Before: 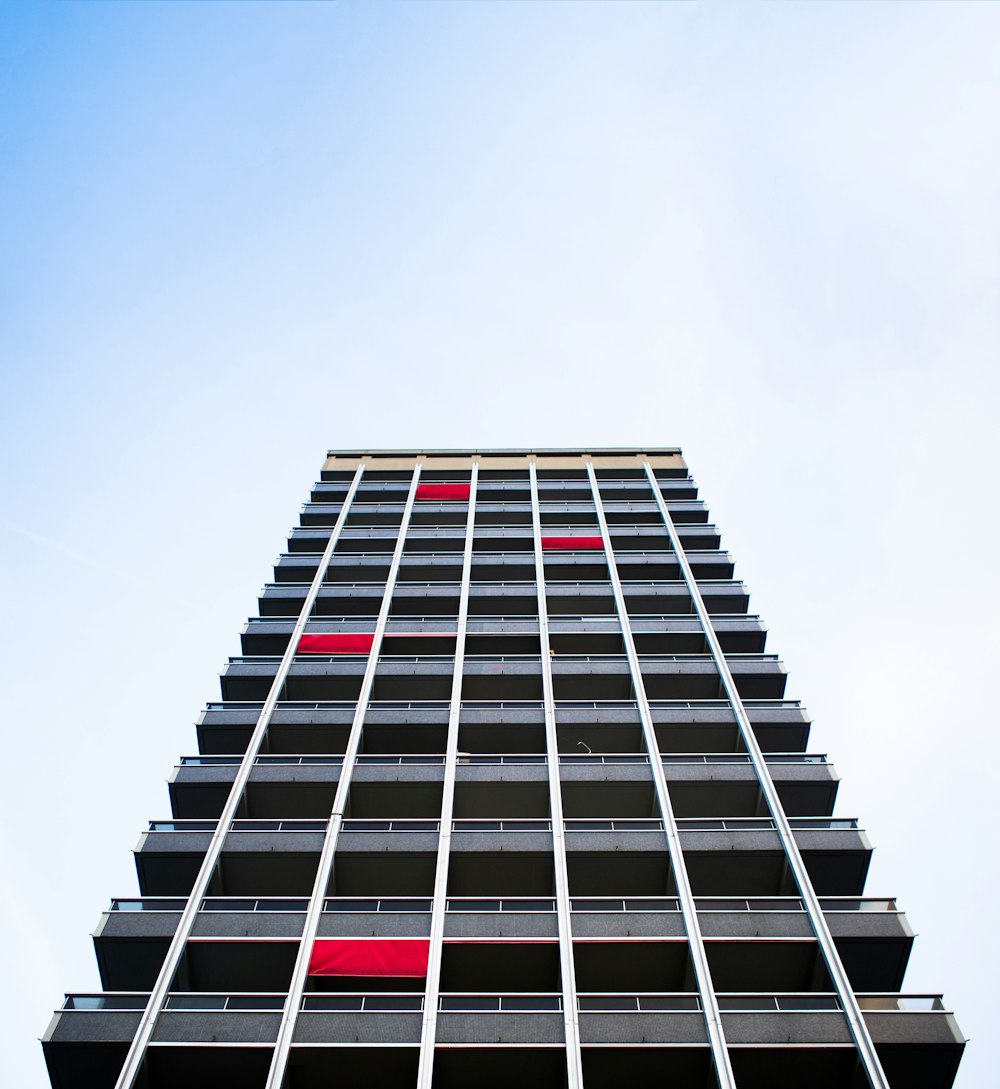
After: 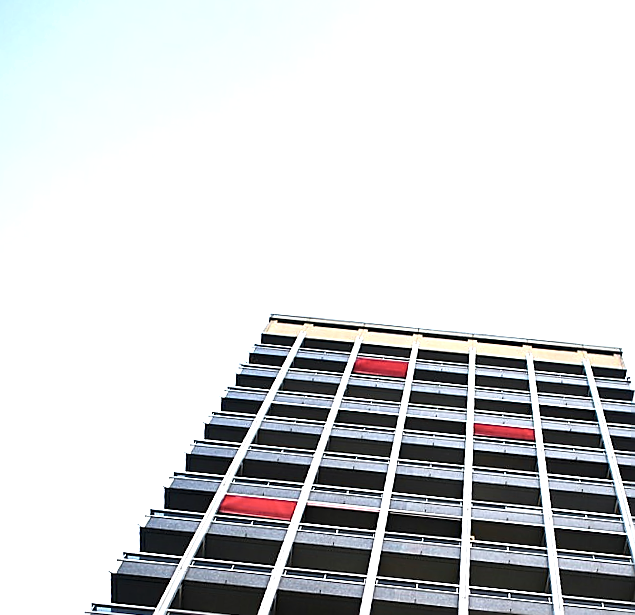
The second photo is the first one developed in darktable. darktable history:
crop and rotate: angle -6.02°, left 2.151%, top 6.706%, right 27.414%, bottom 30.675%
shadows and highlights: shadows 37.03, highlights -27.23, soften with gaussian
base curve: curves: ch0 [(0, 0) (0.303, 0.277) (1, 1)], preserve colors none
exposure: exposure 0.751 EV, compensate exposure bias true, compensate highlight preservation false
contrast brightness saturation: contrast 0.104, saturation -0.284
sharpen: radius 1.38, amount 1.238, threshold 0.658
color zones: curves: ch0 [(0.224, 0.526) (0.75, 0.5)]; ch1 [(0.055, 0.526) (0.224, 0.761) (0.377, 0.526) (0.75, 0.5)]
